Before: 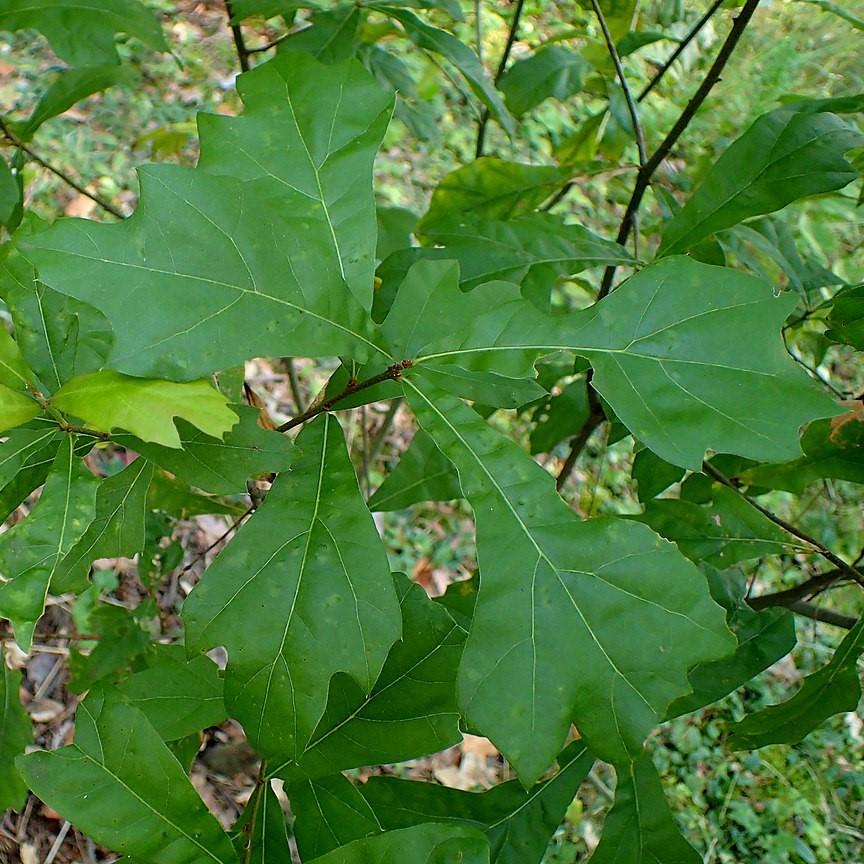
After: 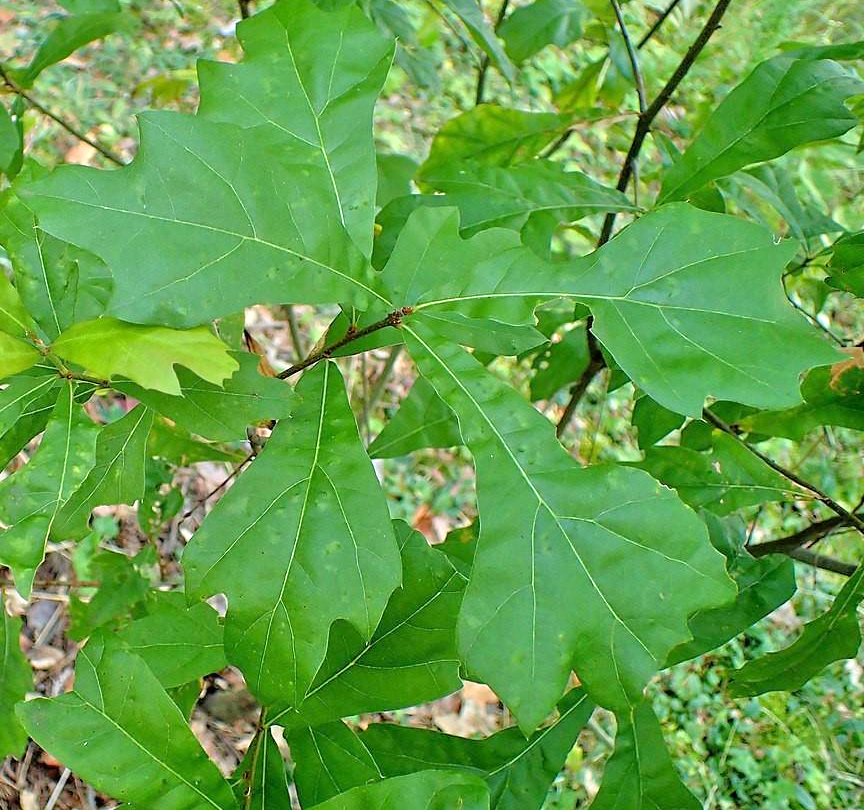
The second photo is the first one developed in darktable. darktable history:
crop and rotate: top 6.25%
tone equalizer: -7 EV 0.15 EV, -6 EV 0.6 EV, -5 EV 1.15 EV, -4 EV 1.33 EV, -3 EV 1.15 EV, -2 EV 0.6 EV, -1 EV 0.15 EV, mask exposure compensation -0.5 EV
